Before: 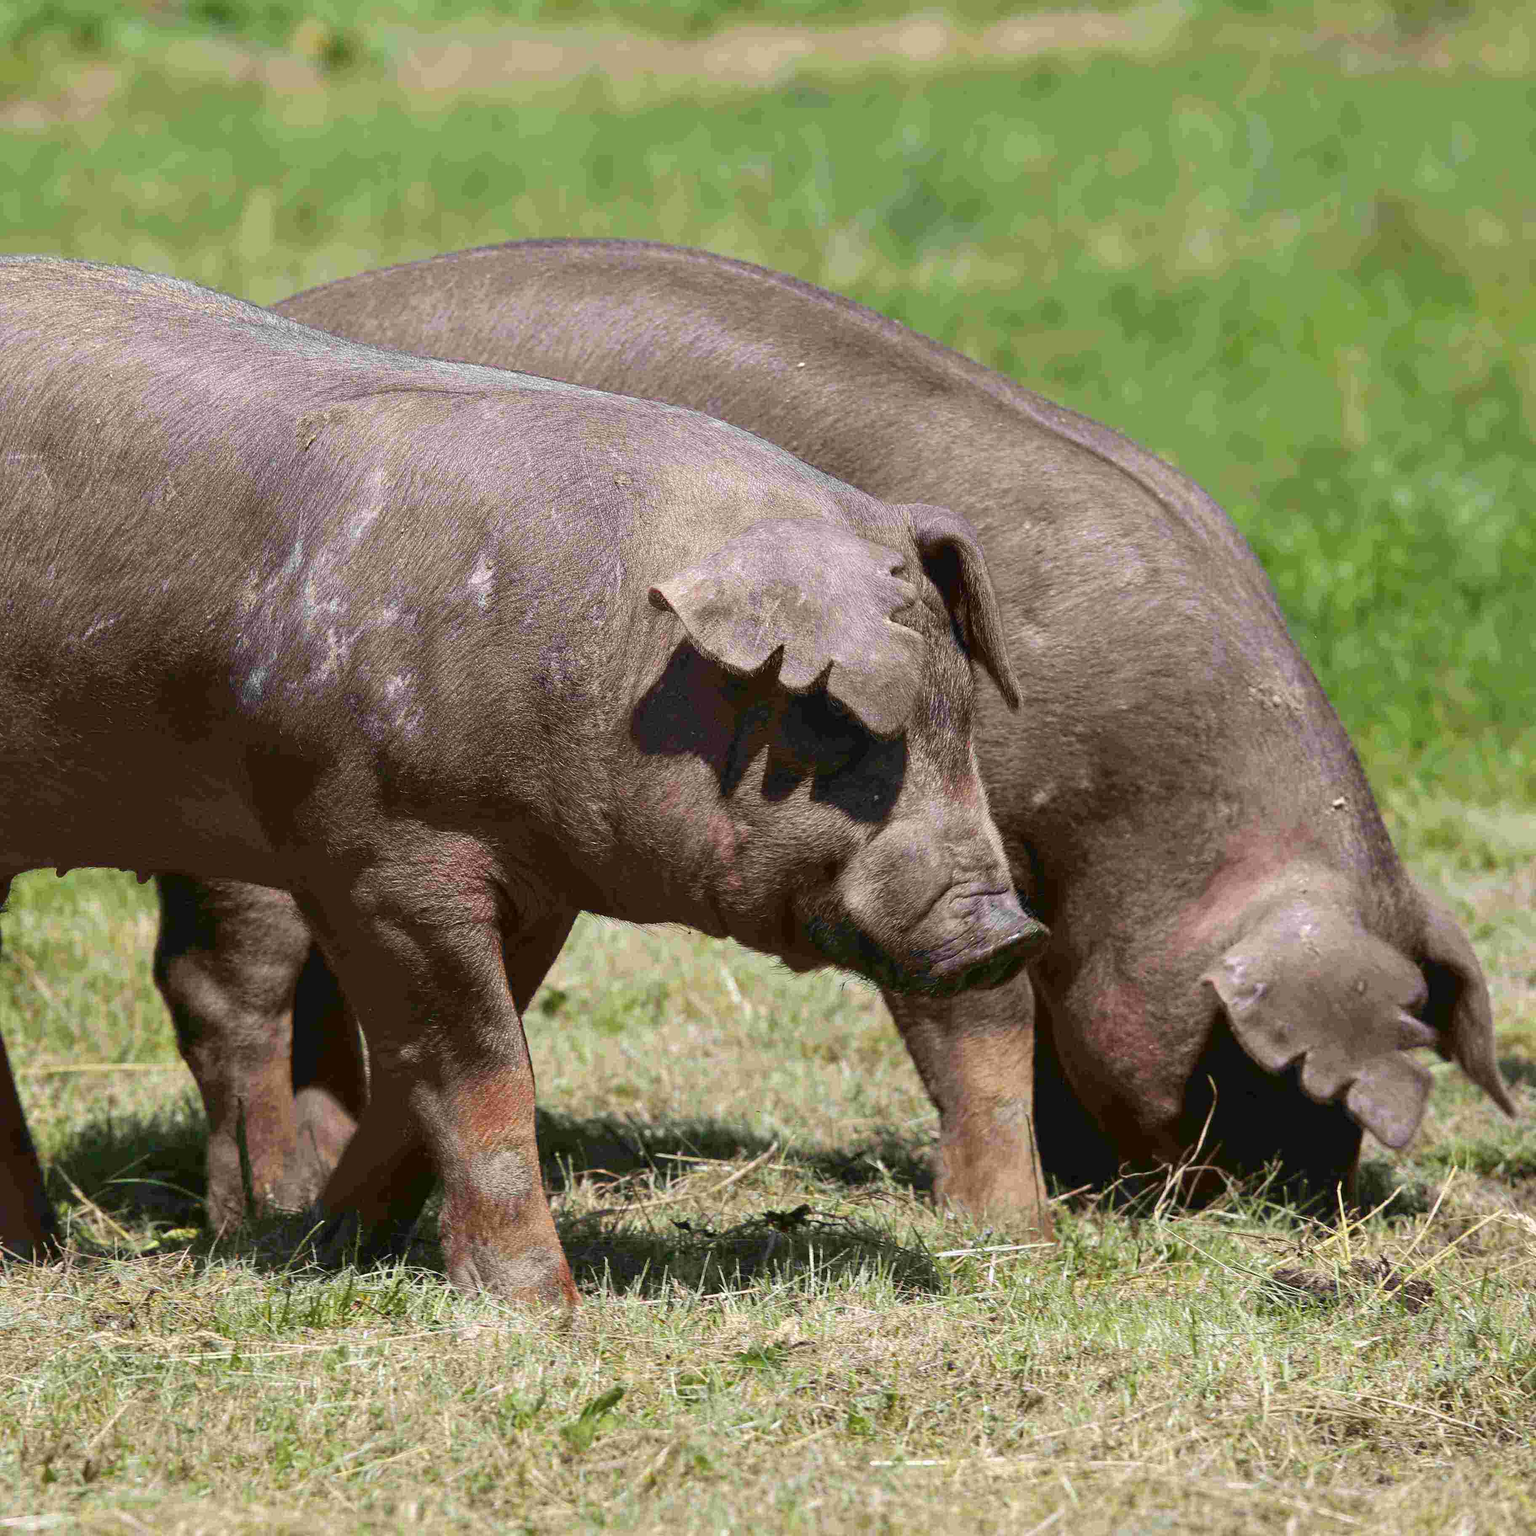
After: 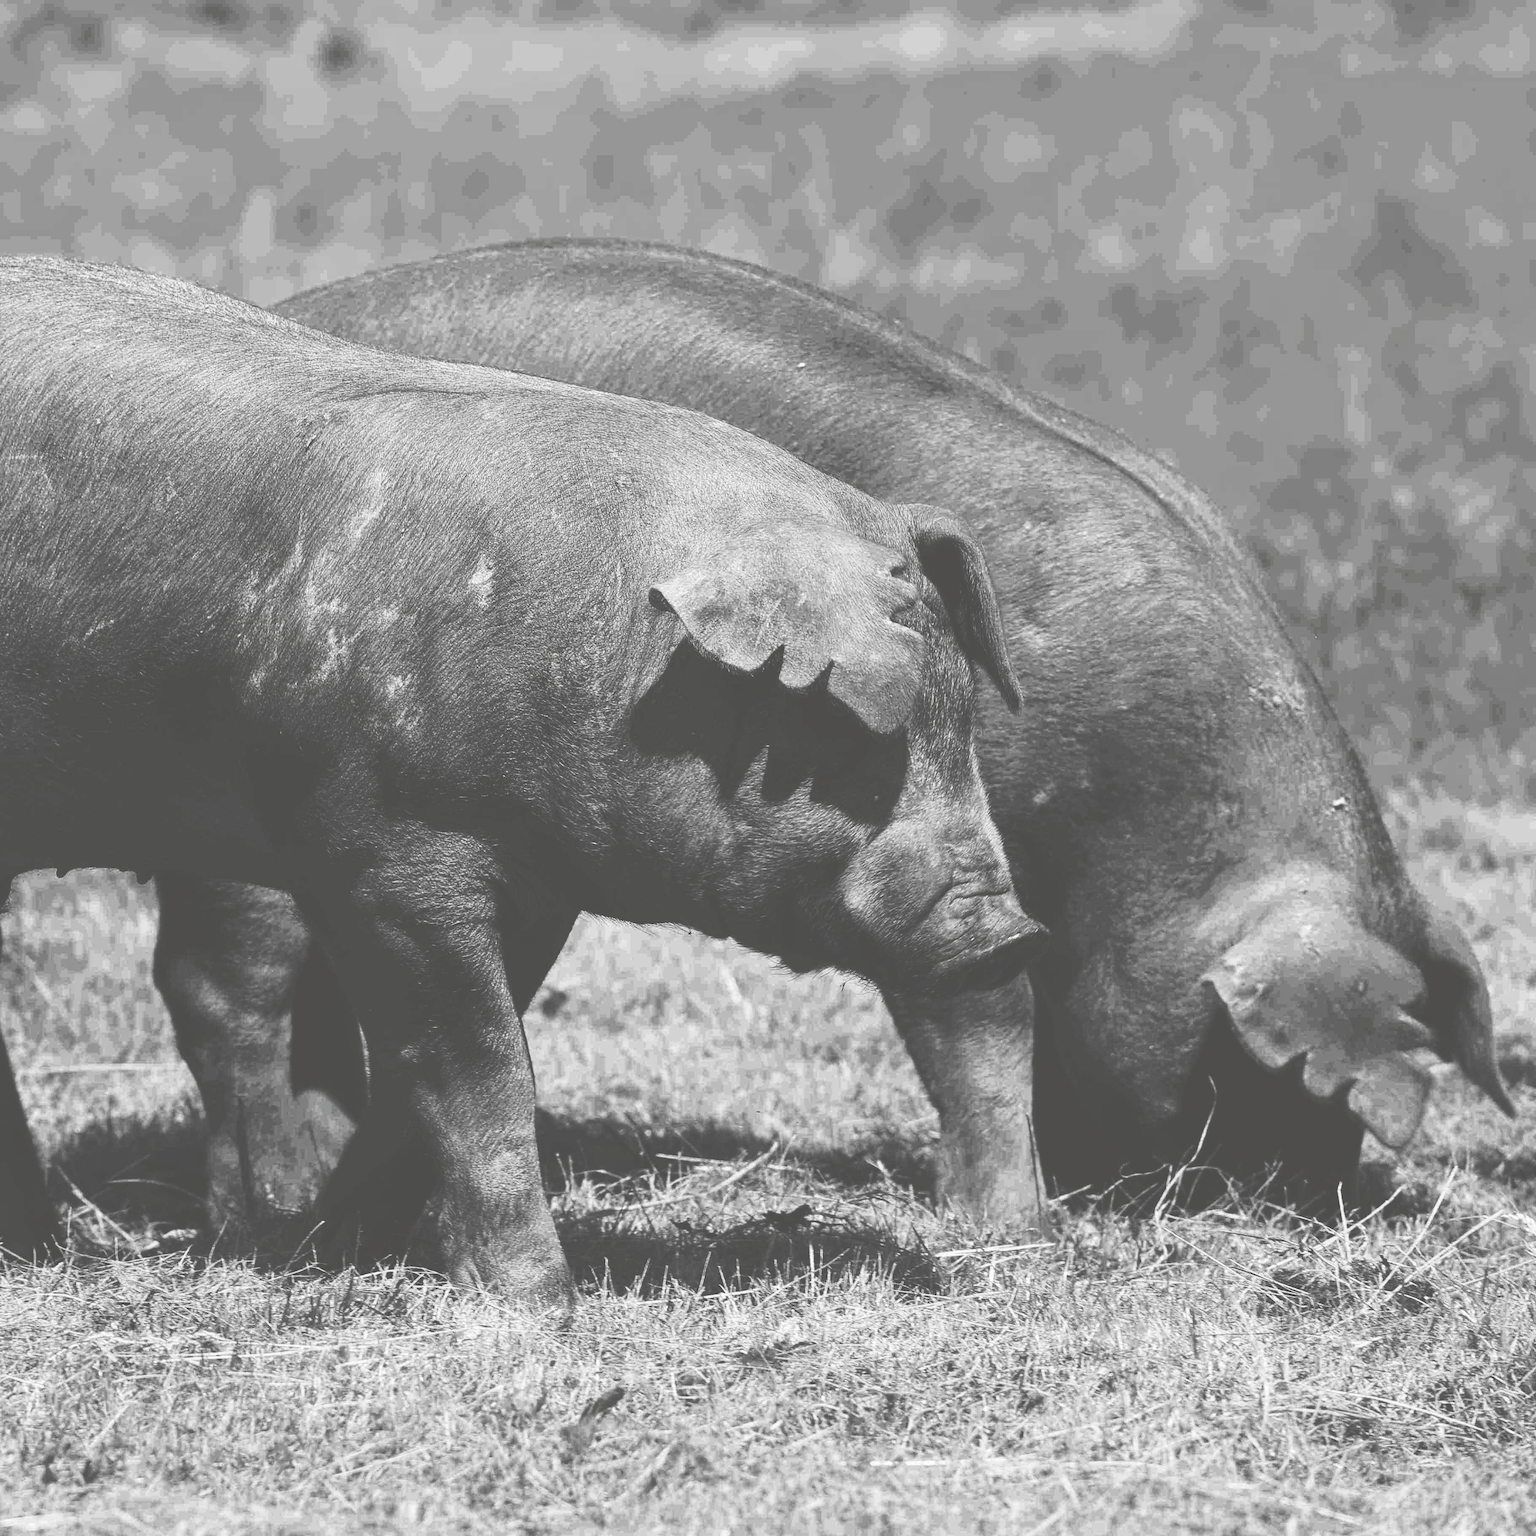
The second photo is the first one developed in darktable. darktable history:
tone curve: curves: ch0 [(0, 0) (0.003, 0.319) (0.011, 0.319) (0.025, 0.323) (0.044, 0.323) (0.069, 0.327) (0.1, 0.33) (0.136, 0.338) (0.177, 0.348) (0.224, 0.361) (0.277, 0.374) (0.335, 0.398) (0.399, 0.444) (0.468, 0.516) (0.543, 0.595) (0.623, 0.694) (0.709, 0.793) (0.801, 0.883) (0.898, 0.942) (1, 1)], preserve colors none
color look up table: target L [95.14, 80.97, 76.25, 75.88, 68.87, 59.66, 47.24, 50.17, 37.41, 24.42, 18.94, 200.64, 80.97, 78.79, 70.35, 65.74, 57.09, 50.83, 33.6, 50.83, 39.07, 41.83, 13.23, 5.464, 88.82, 74.42, 79.88, 74.78, 67.74, 41.14, 55.54, 43.46, 46.84, 42.1, 30.16, 35.3, 34.88, 33.6, 18.94, 20.79, 17.06, 5.464, 86.7, 78.07, 61.45, 50.17, 61.7, 51.62, 22.62], target a [-0.002, -0.002, 0, 0, 0, 0.001, 0, 0.001, 0, -0.125, -0.002, 0, -0.002, 0, 0, 0.001, 0.001, 0 ×4, 0.001, -0.134, -0.459, -0.002, 0 ×6, 0.001, 0, 0.001, 0, 0, -0.117, 0, -0.002, -0.128, -0.131, -0.459, -0.003, -0.002, 0.001, 0.001, 0.001, 0, -0.126], target b [0.024, 0.024, 0.002, 0.002, 0.002, -0.005, 0.001, -0.004, 0.001, 1.567, 0.016, 0, 0.024, 0.002, 0.002, -0.005, -0.004, 0.001, 0.002, 0.001, 0.001, -0.003, 1.703, 5.65, 0.024, 0.002 ×4, 0.001, 0.001, -0.004, 0.001, -0.003, 0.002, 0.001, 1.466, 0.002, 0.016, 1.607, 1.651, 5.65, 0.024, 0.023, -0.005, -0.004, -0.005, 0.001, 1.586], num patches 49
